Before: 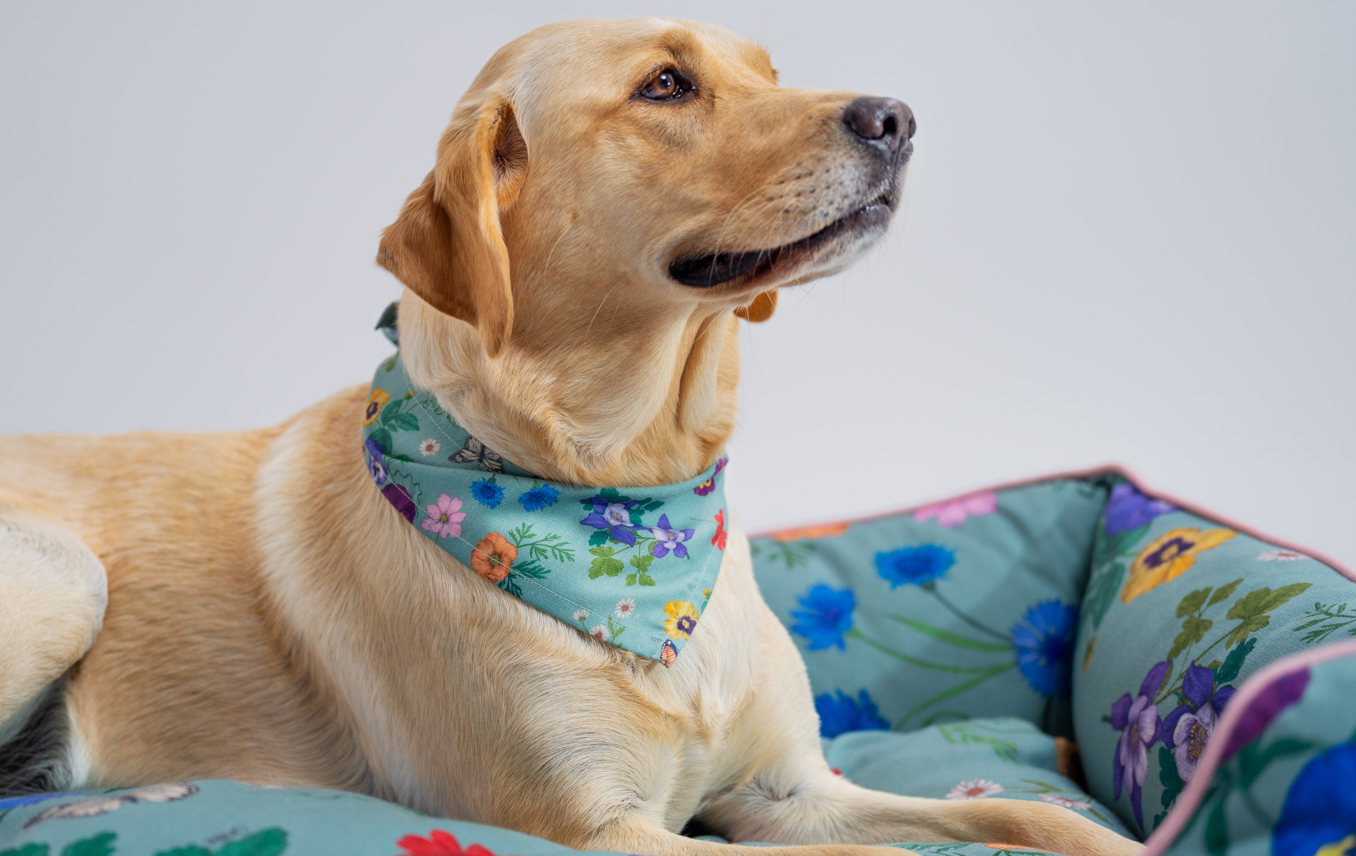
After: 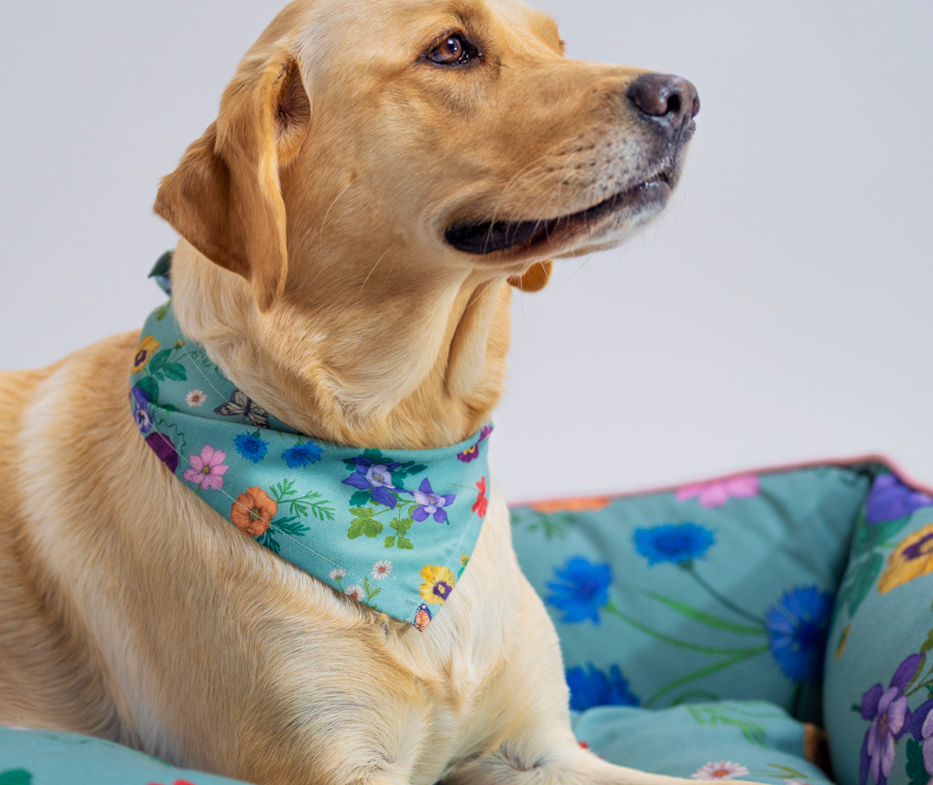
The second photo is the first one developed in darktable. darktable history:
crop and rotate: angle -3.27°, left 14.277%, top 0.028%, right 10.766%, bottom 0.028%
velvia: on, module defaults
